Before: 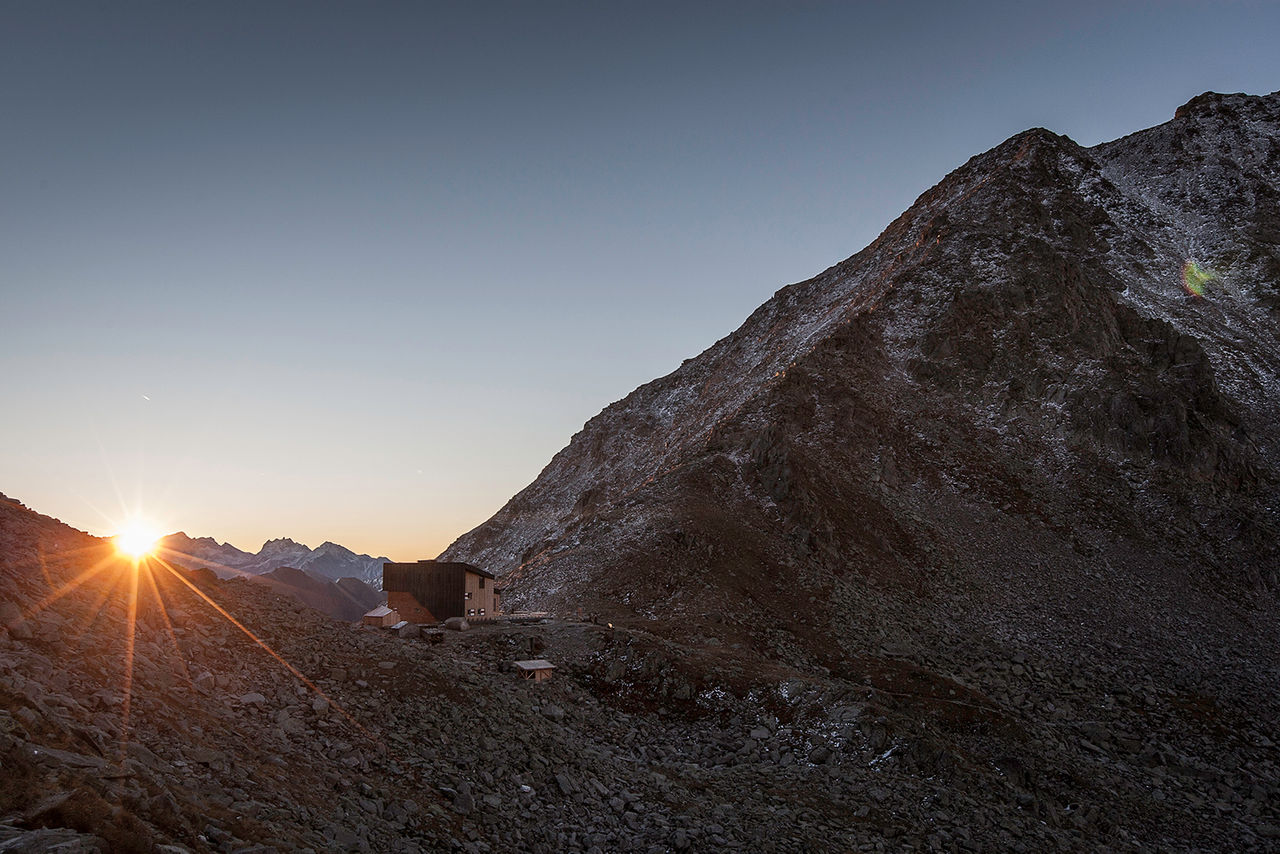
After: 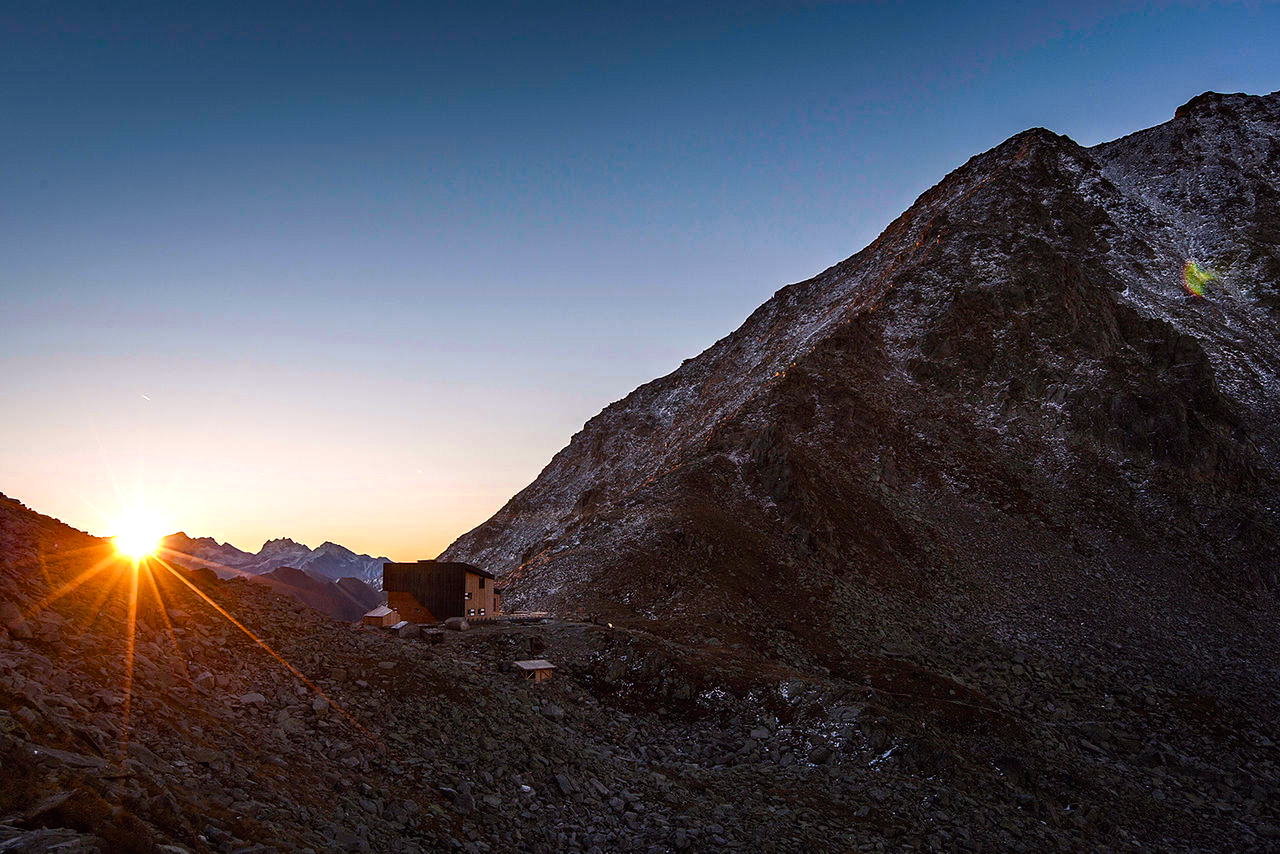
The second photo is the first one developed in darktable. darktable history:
haze removal: strength 0.29, distance 0.25, compatibility mode true, adaptive false
color balance rgb: shadows lift › chroma 1%, shadows lift › hue 217.2°, power › hue 310.8°, highlights gain › chroma 2%, highlights gain › hue 44.4°, global offset › luminance 0.25%, global offset › hue 171.6°, perceptual saturation grading › global saturation 14.09%, perceptual saturation grading › highlights -30%, perceptual saturation grading › shadows 50.67%, global vibrance 25%, contrast 20%
color balance: lift [1, 1, 0.999, 1.001], gamma [1, 1.003, 1.005, 0.995], gain [1, 0.992, 0.988, 1.012], contrast 5%, output saturation 110%
color zones: curves: ch0 [(0.068, 0.464) (0.25, 0.5) (0.48, 0.508) (0.75, 0.536) (0.886, 0.476) (0.967, 0.456)]; ch1 [(0.066, 0.456) (0.25, 0.5) (0.616, 0.508) (0.746, 0.56) (0.934, 0.444)]
